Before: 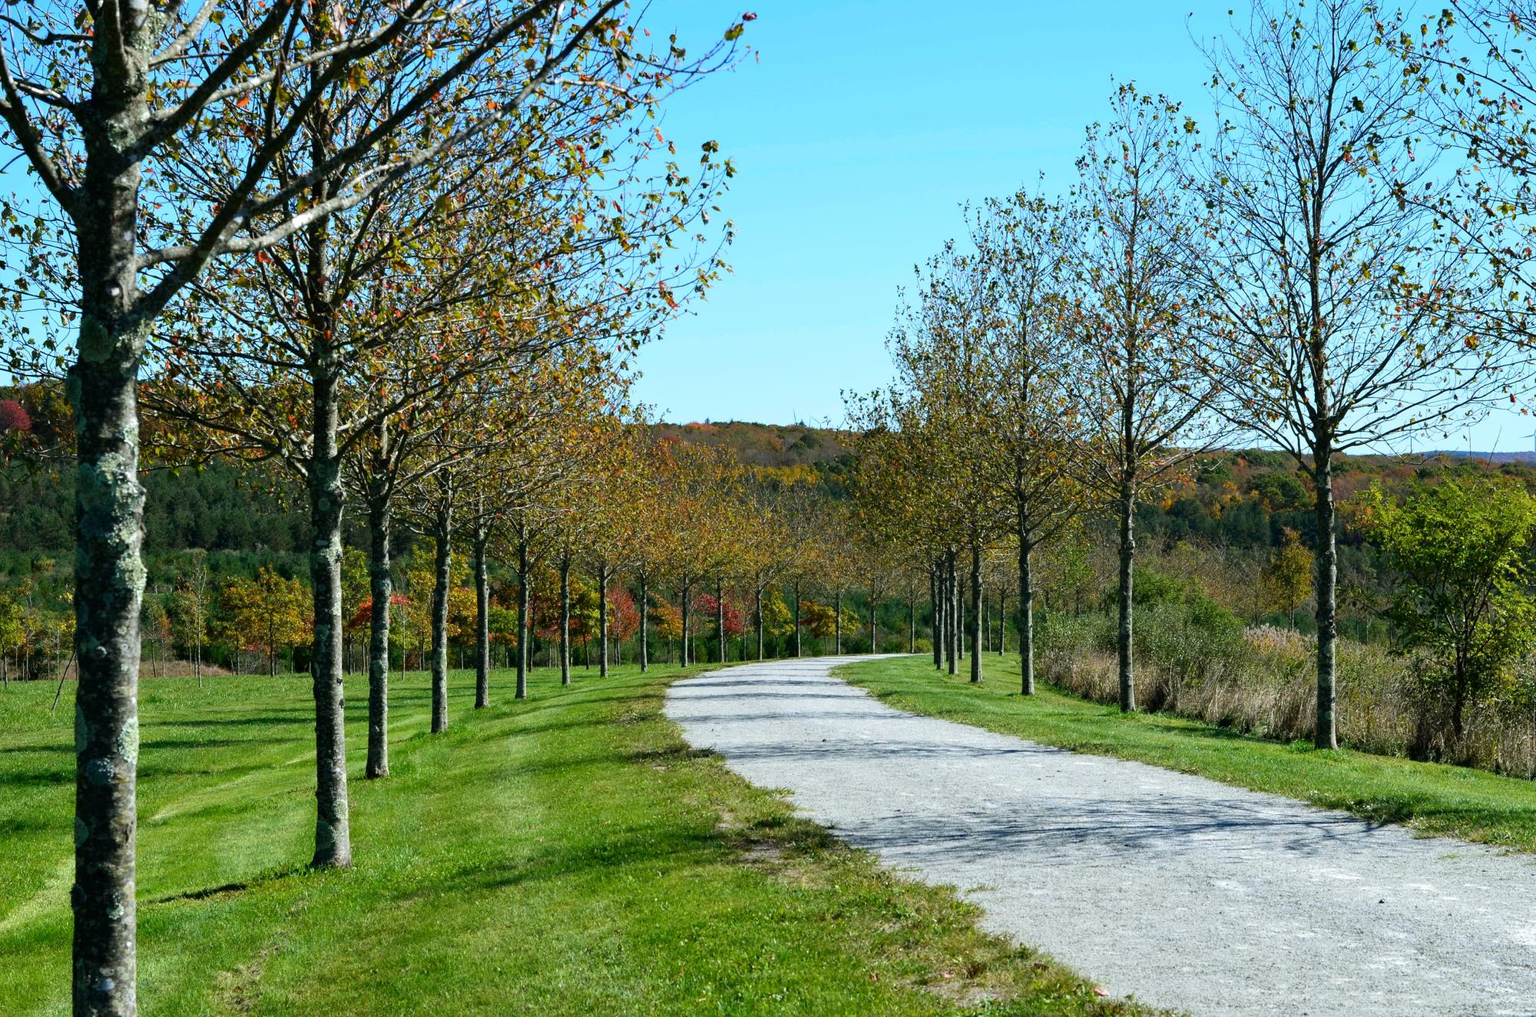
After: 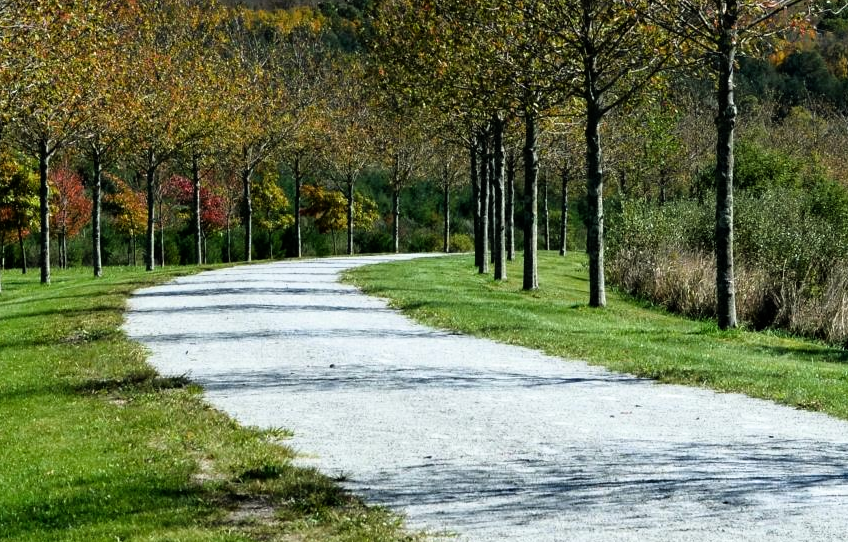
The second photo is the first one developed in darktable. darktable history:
tone equalizer: on, module defaults
crop: left 37.091%, top 45.209%, right 20.482%, bottom 13.785%
filmic rgb: black relative exposure -8 EV, white relative exposure 2.47 EV, threshold 5.96 EV, hardness 6.36, enable highlight reconstruction true
color correction: highlights b* 0.041
